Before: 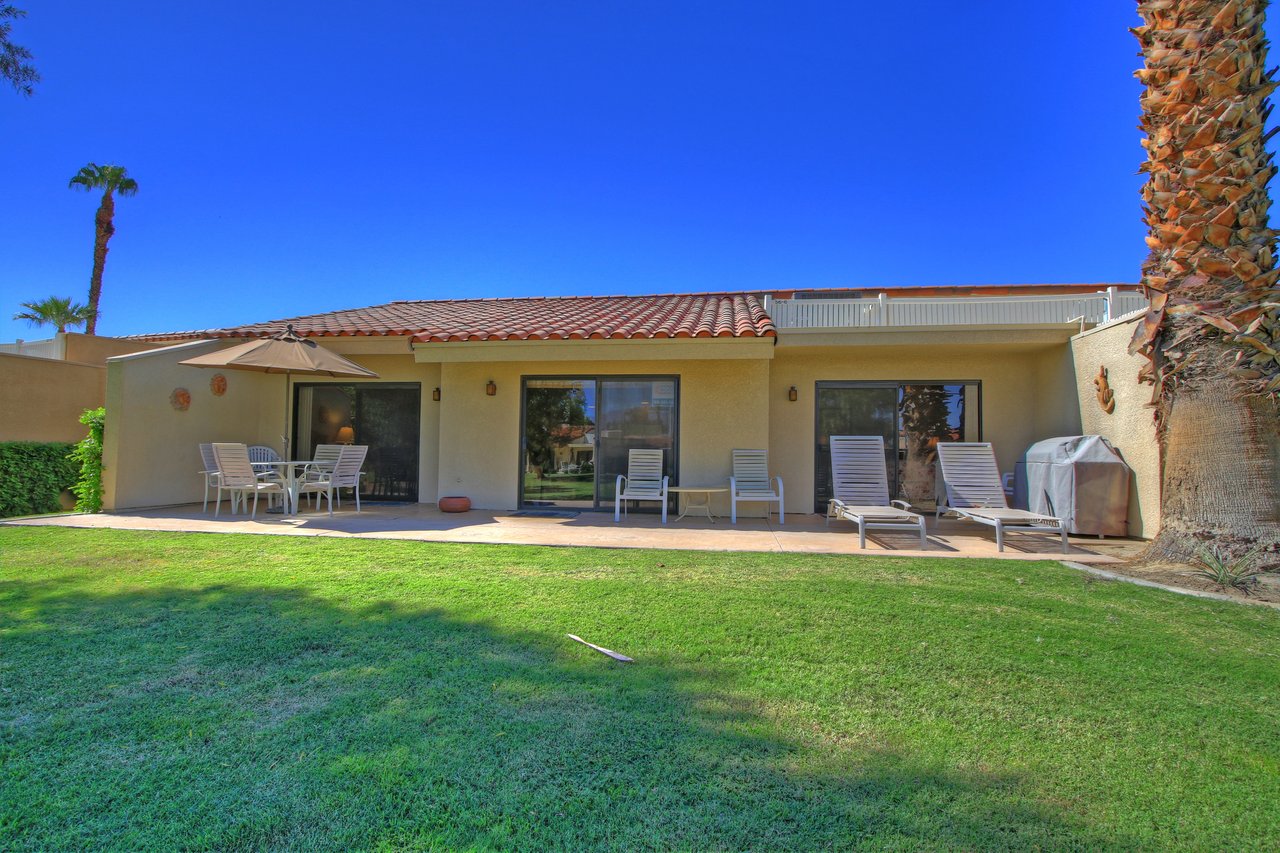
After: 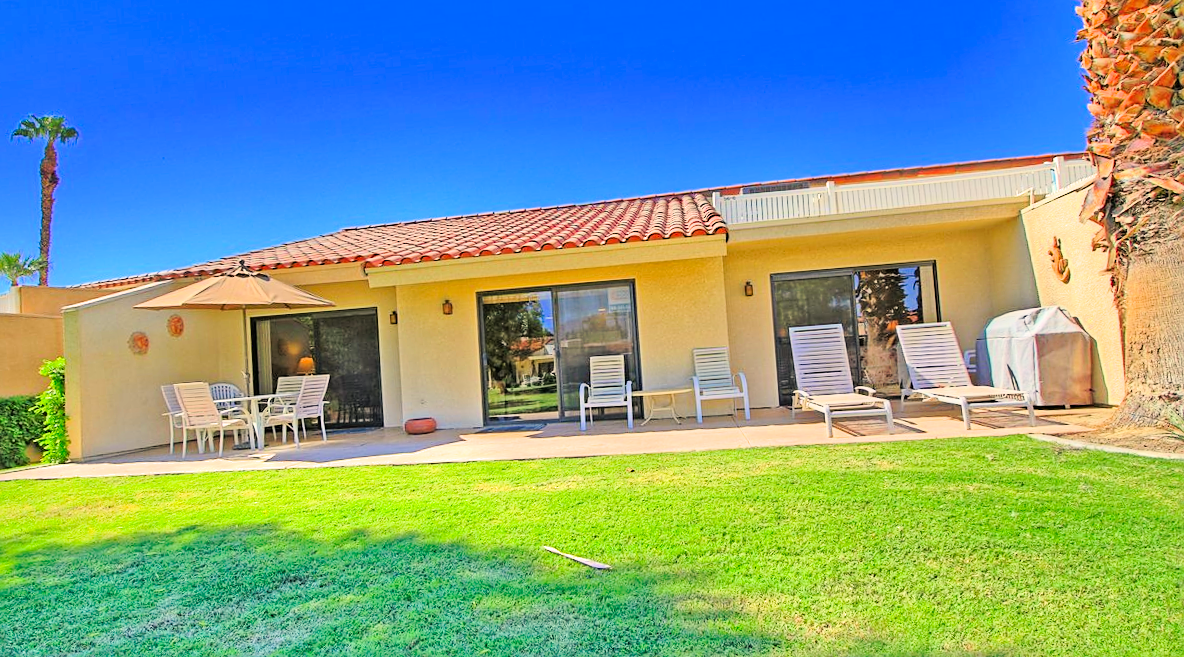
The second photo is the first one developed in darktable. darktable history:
color correction: highlights a* 3.22, highlights b* 1.93, saturation 1.19
rotate and perspective: rotation -4.57°, crop left 0.054, crop right 0.944, crop top 0.087, crop bottom 0.914
tone curve: curves: ch0 [(0, 0) (0.003, 0.003) (0.011, 0.011) (0.025, 0.024) (0.044, 0.043) (0.069, 0.067) (0.1, 0.096) (0.136, 0.131) (0.177, 0.171) (0.224, 0.217) (0.277, 0.268) (0.335, 0.324) (0.399, 0.386) (0.468, 0.453) (0.543, 0.547) (0.623, 0.626) (0.709, 0.712) (0.801, 0.802) (0.898, 0.898) (1, 1)], preserve colors none
exposure: black level correction 0, exposure 1.45 EV, compensate exposure bias true, compensate highlight preservation false
sharpen: on, module defaults
crop: top 7.625%, bottom 8.027%
white balance: red 1.029, blue 0.92
filmic rgb: threshold 3 EV, hardness 4.17, latitude 50%, contrast 1.1, preserve chrominance max RGB, color science v6 (2022), contrast in shadows safe, contrast in highlights safe, enable highlight reconstruction true
